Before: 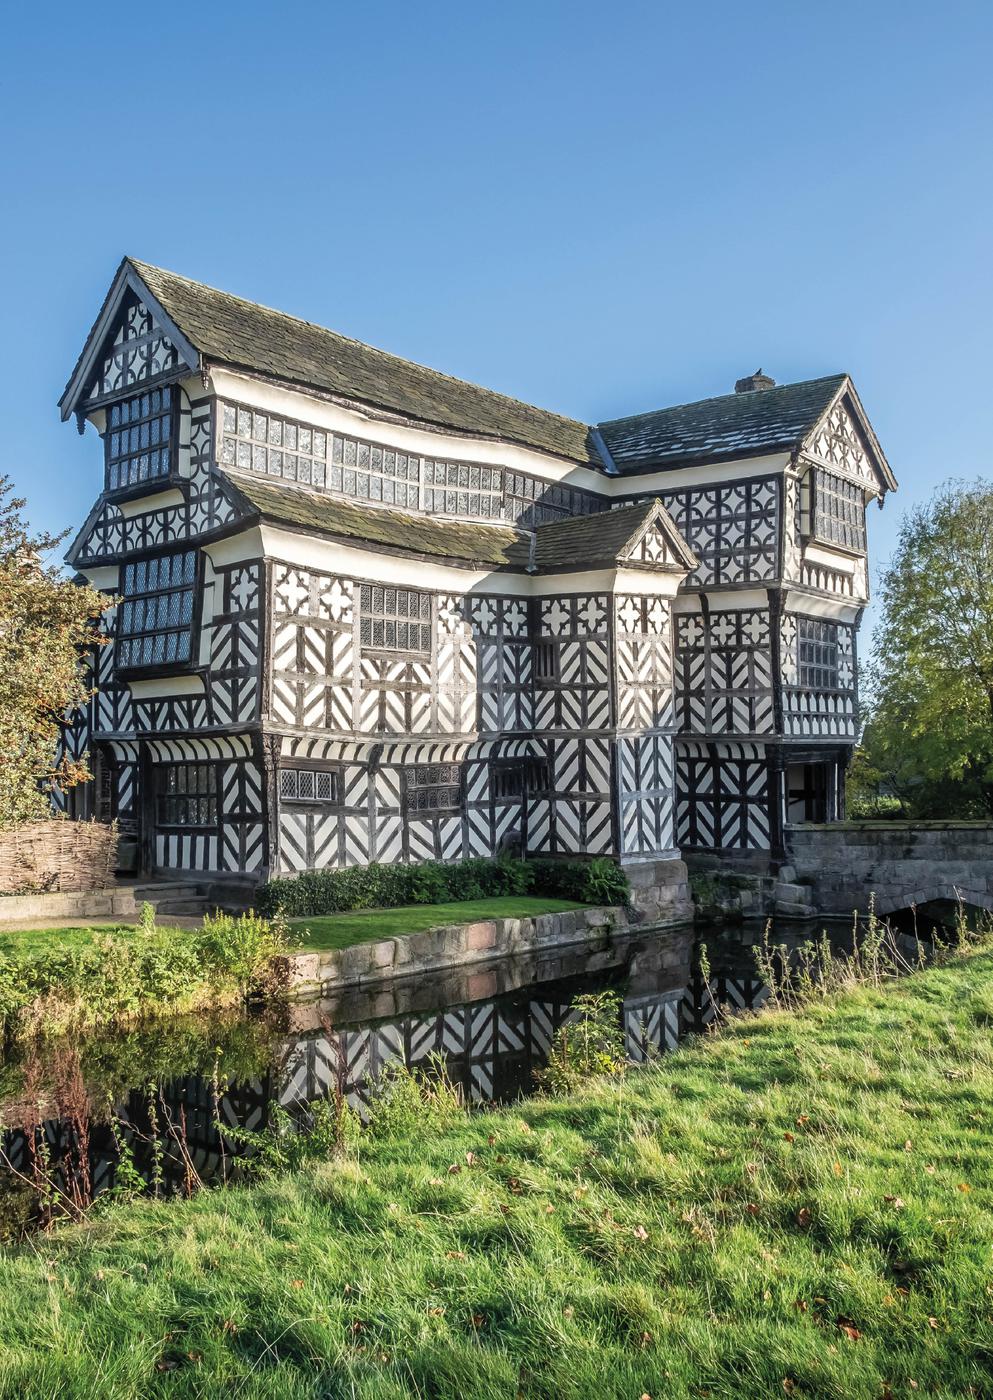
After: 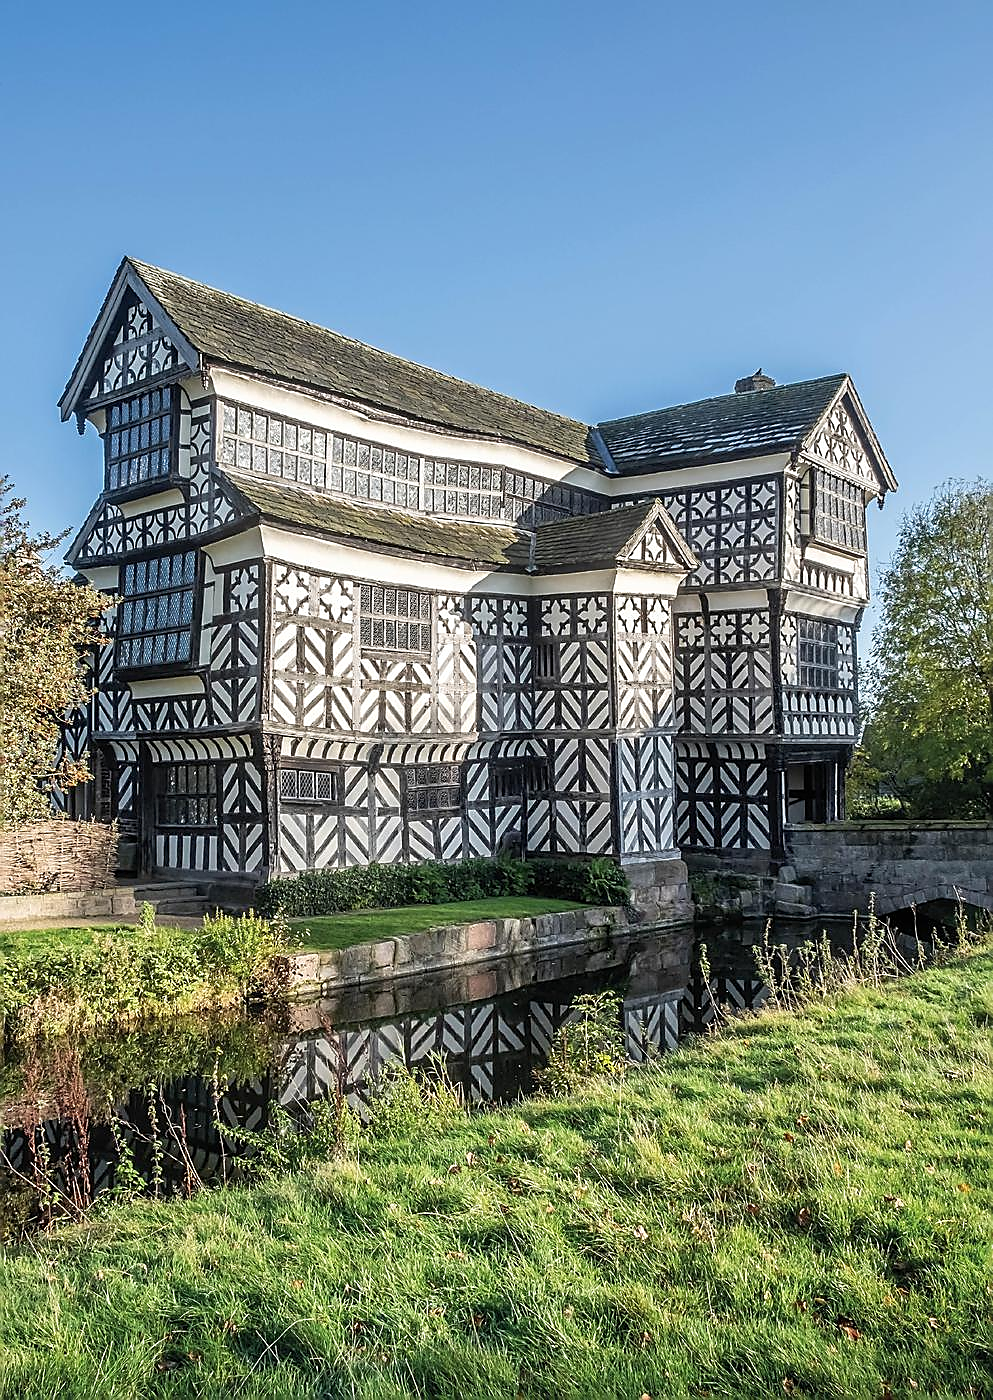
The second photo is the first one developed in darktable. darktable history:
sharpen: radius 1.385, amount 1.264, threshold 0.689
